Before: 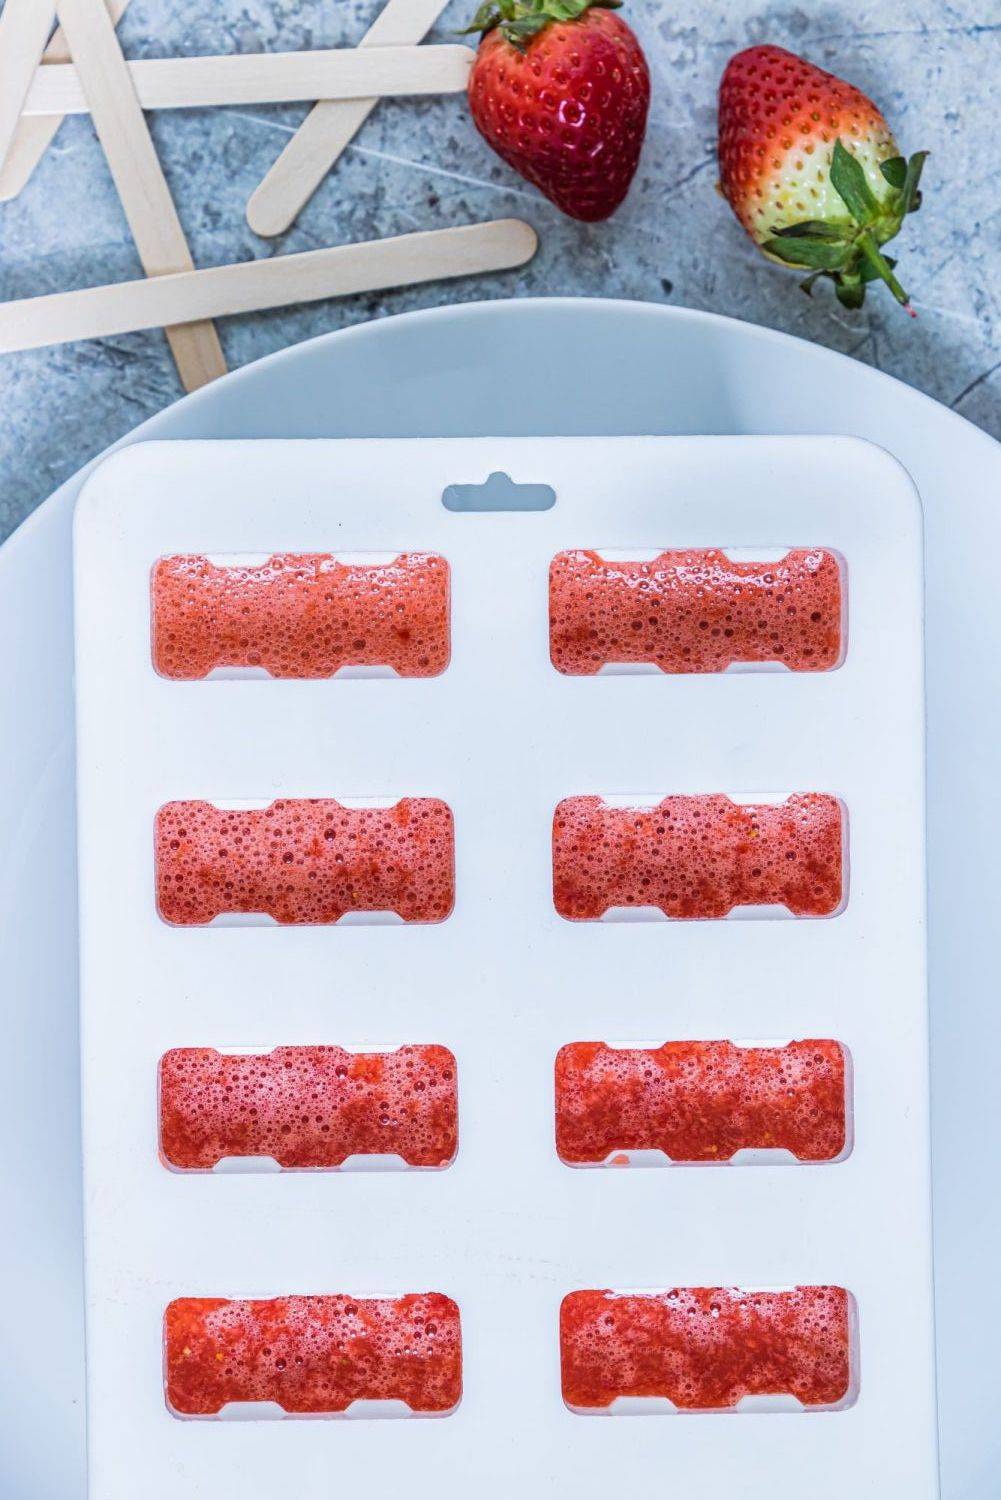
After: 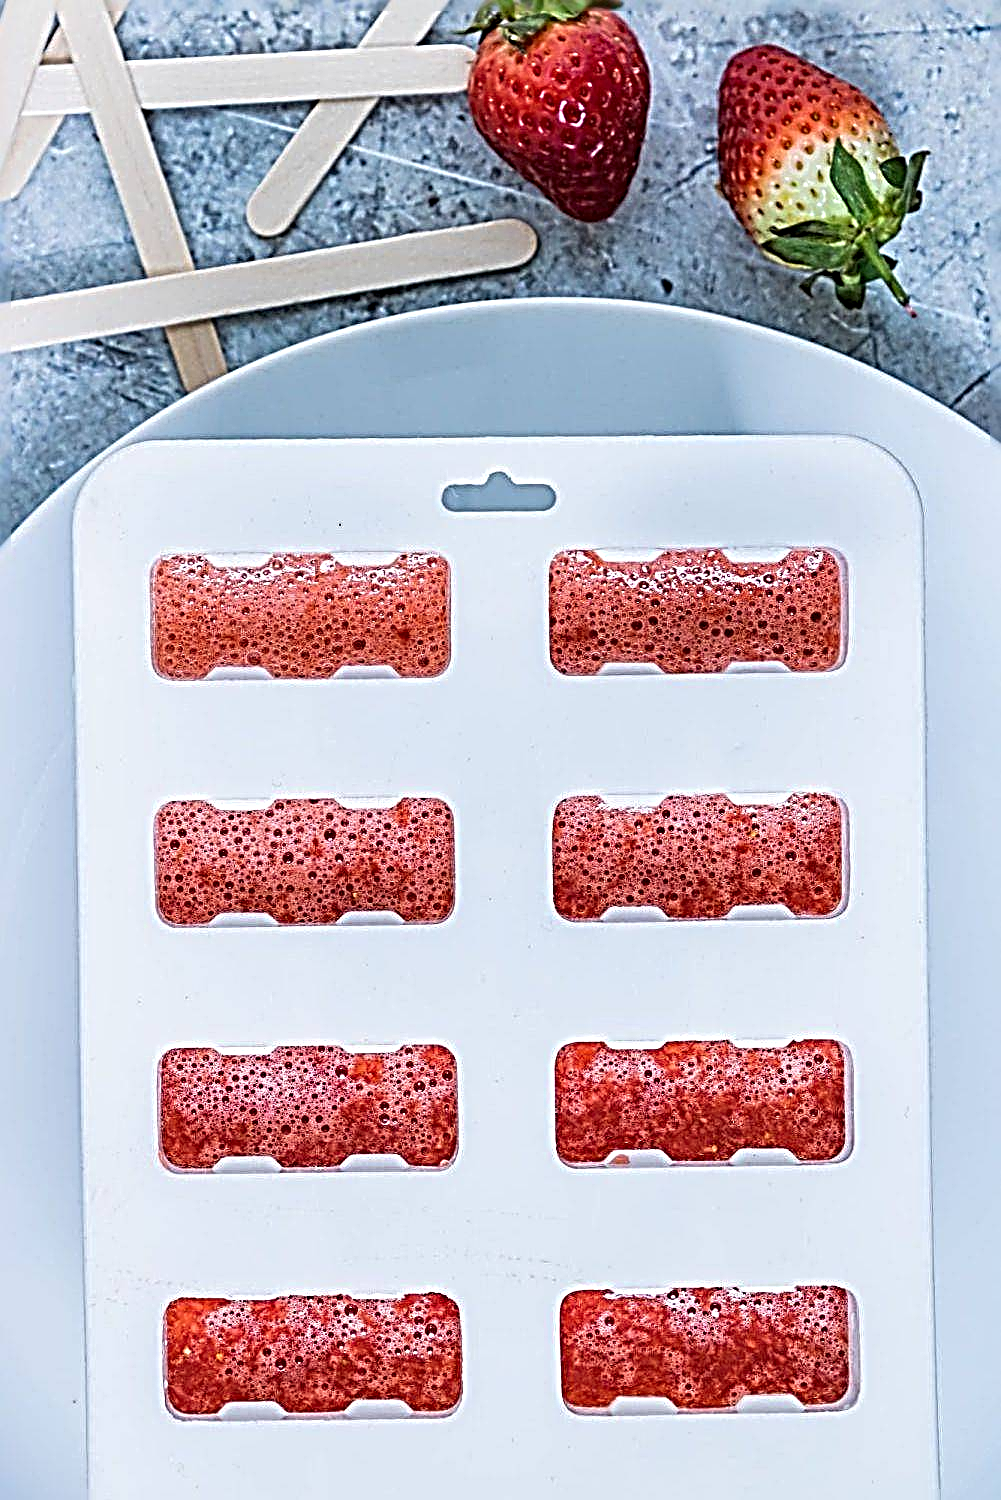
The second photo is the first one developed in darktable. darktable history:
sharpen: radius 4.05, amount 1.999
